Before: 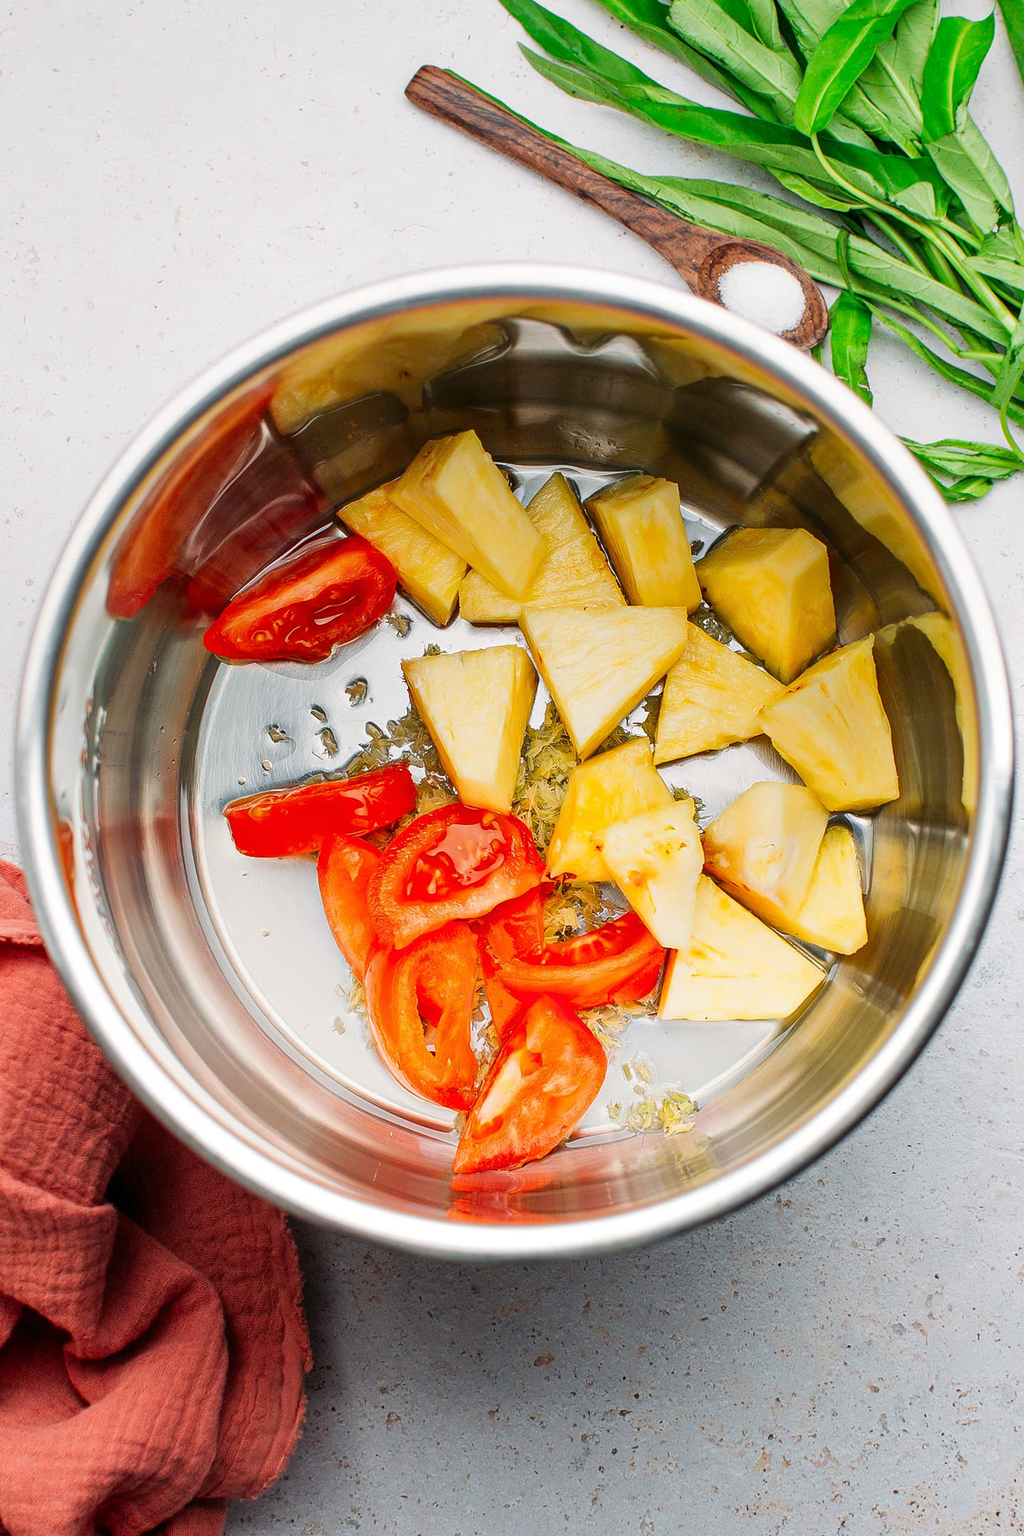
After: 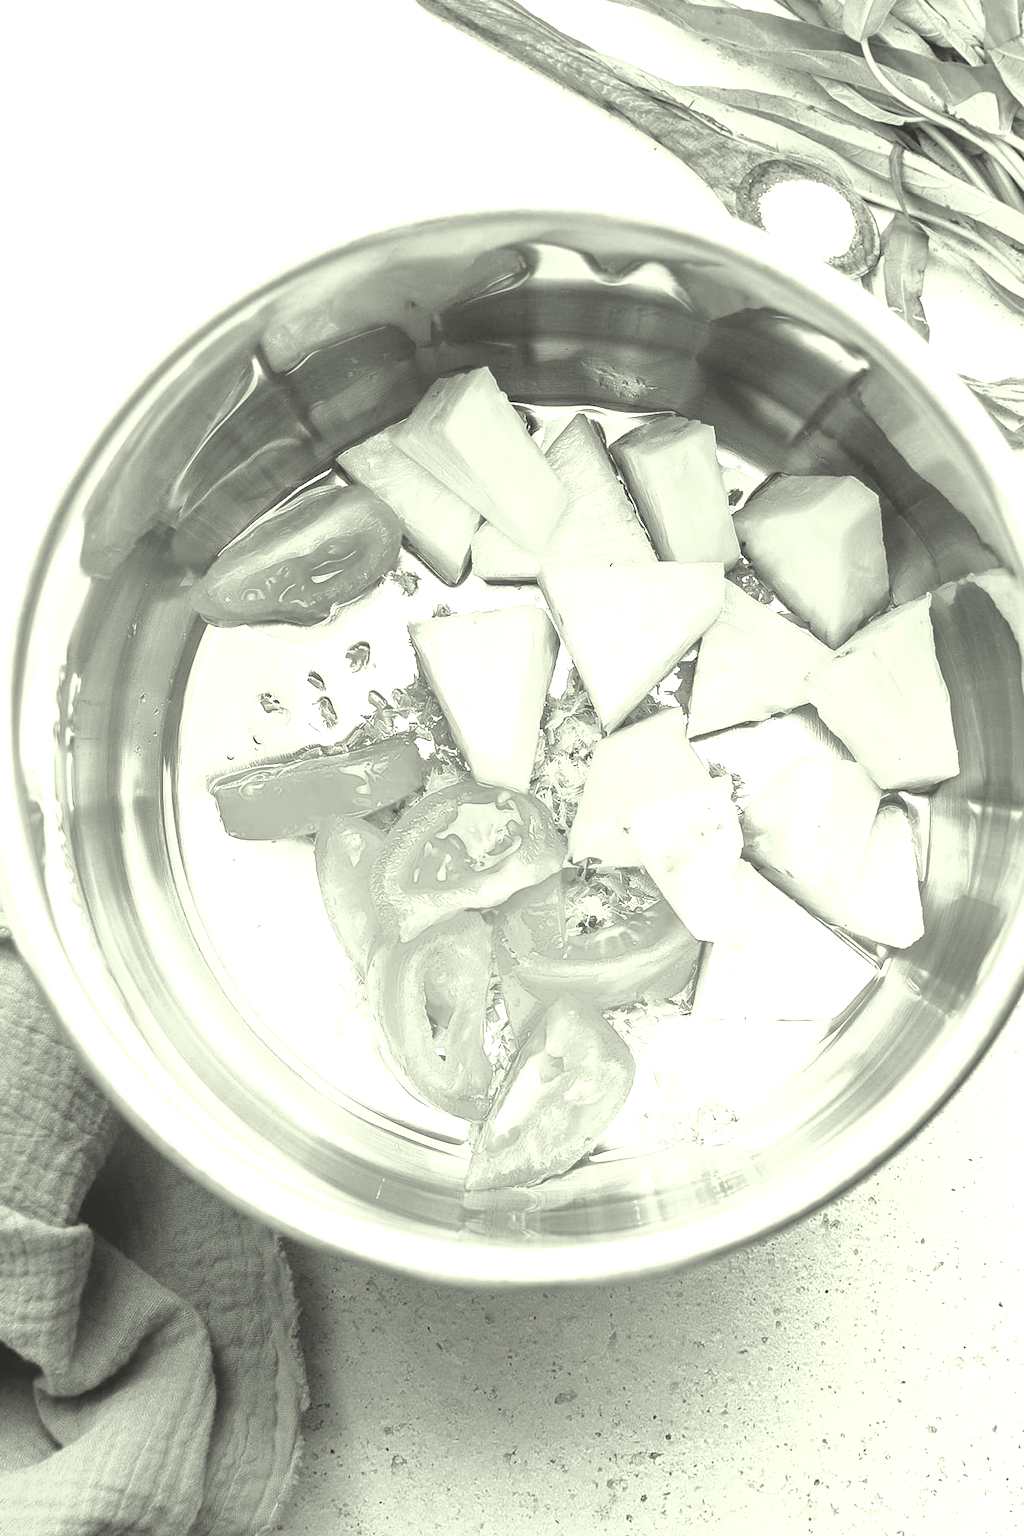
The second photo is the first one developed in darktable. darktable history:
local contrast: detail 69%
crop: left 3.305%, top 6.436%, right 6.389%, bottom 3.258%
color correction: highlights a* -5.94, highlights b* 11.19
shadows and highlights: shadows -20, white point adjustment -2, highlights -35
color balance rgb: linear chroma grading › global chroma 15%, perceptual saturation grading › global saturation 30%
exposure: black level correction 0.001, exposure 1.84 EV, compensate highlight preservation false
color calibration: output gray [0.22, 0.42, 0.37, 0], gray › normalize channels true, illuminant same as pipeline (D50), adaptation XYZ, x 0.346, y 0.359, gamut compression 0
